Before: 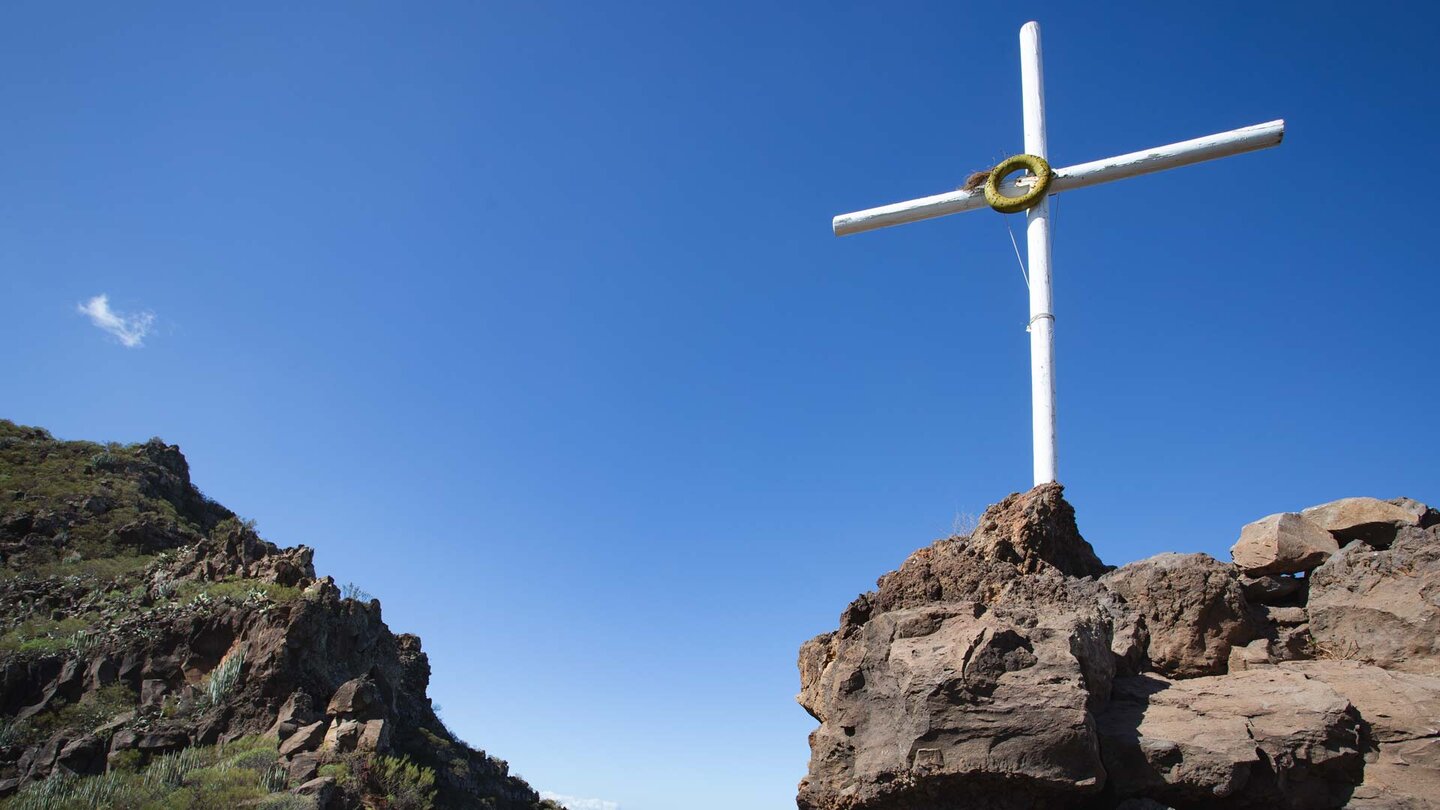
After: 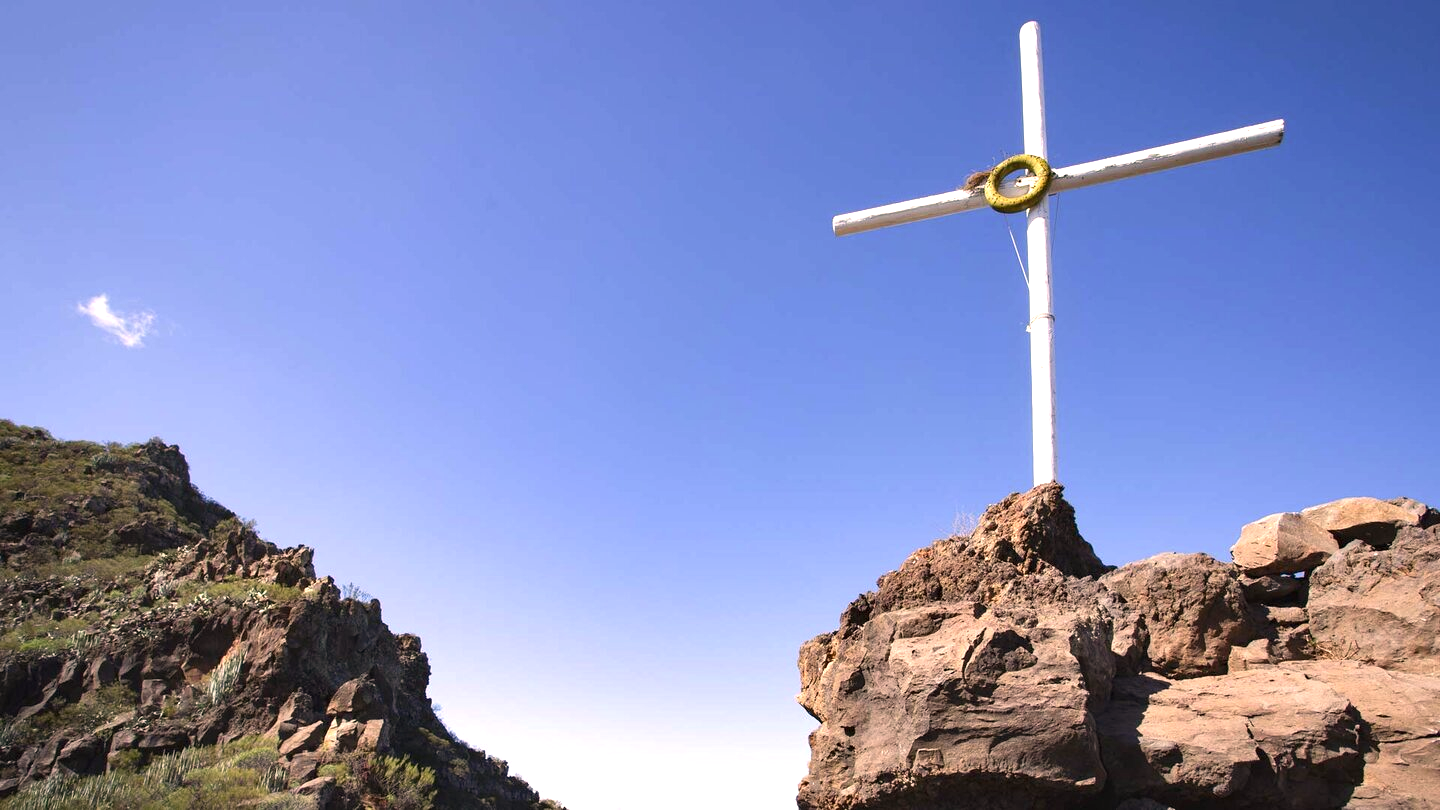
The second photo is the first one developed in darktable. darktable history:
exposure: black level correction 0, exposure 0.701 EV, compensate highlight preservation false
color zones: curves: ch0 [(0.25, 0.5) (0.428, 0.473) (0.75, 0.5)]; ch1 [(0.243, 0.479) (0.398, 0.452) (0.75, 0.5)]
color correction: highlights a* 11.84, highlights b* 12.1
contrast equalizer: octaves 7, y [[0.6 ×6], [0.55 ×6], [0 ×6], [0 ×6], [0 ×6]], mix 0.143
